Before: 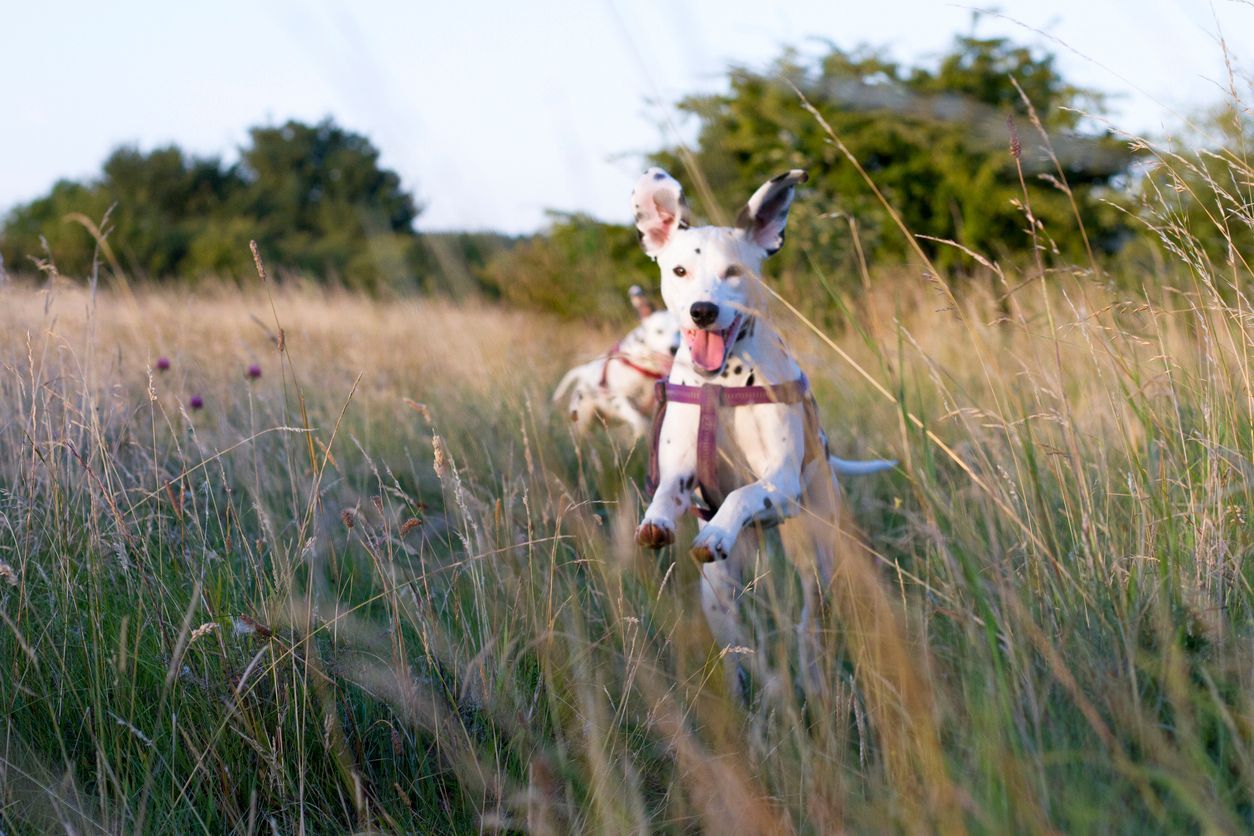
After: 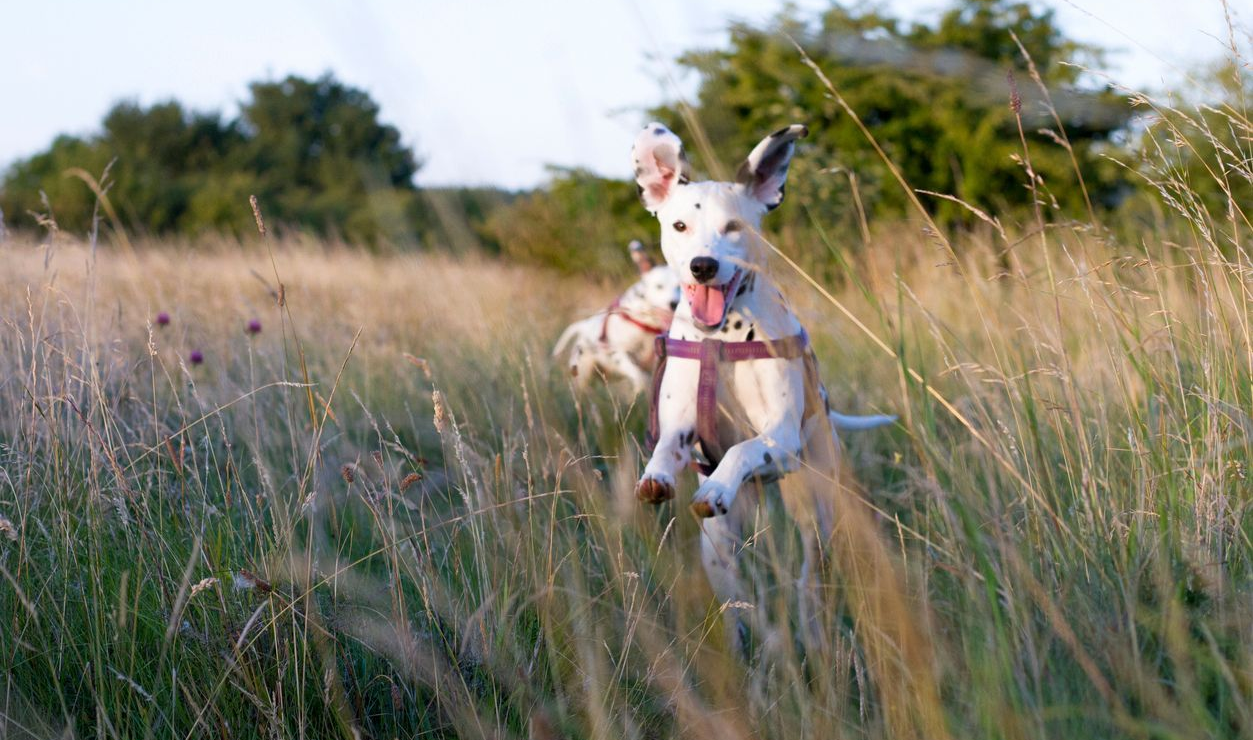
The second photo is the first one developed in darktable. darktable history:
crop and rotate: top 5.615%, bottom 5.841%
